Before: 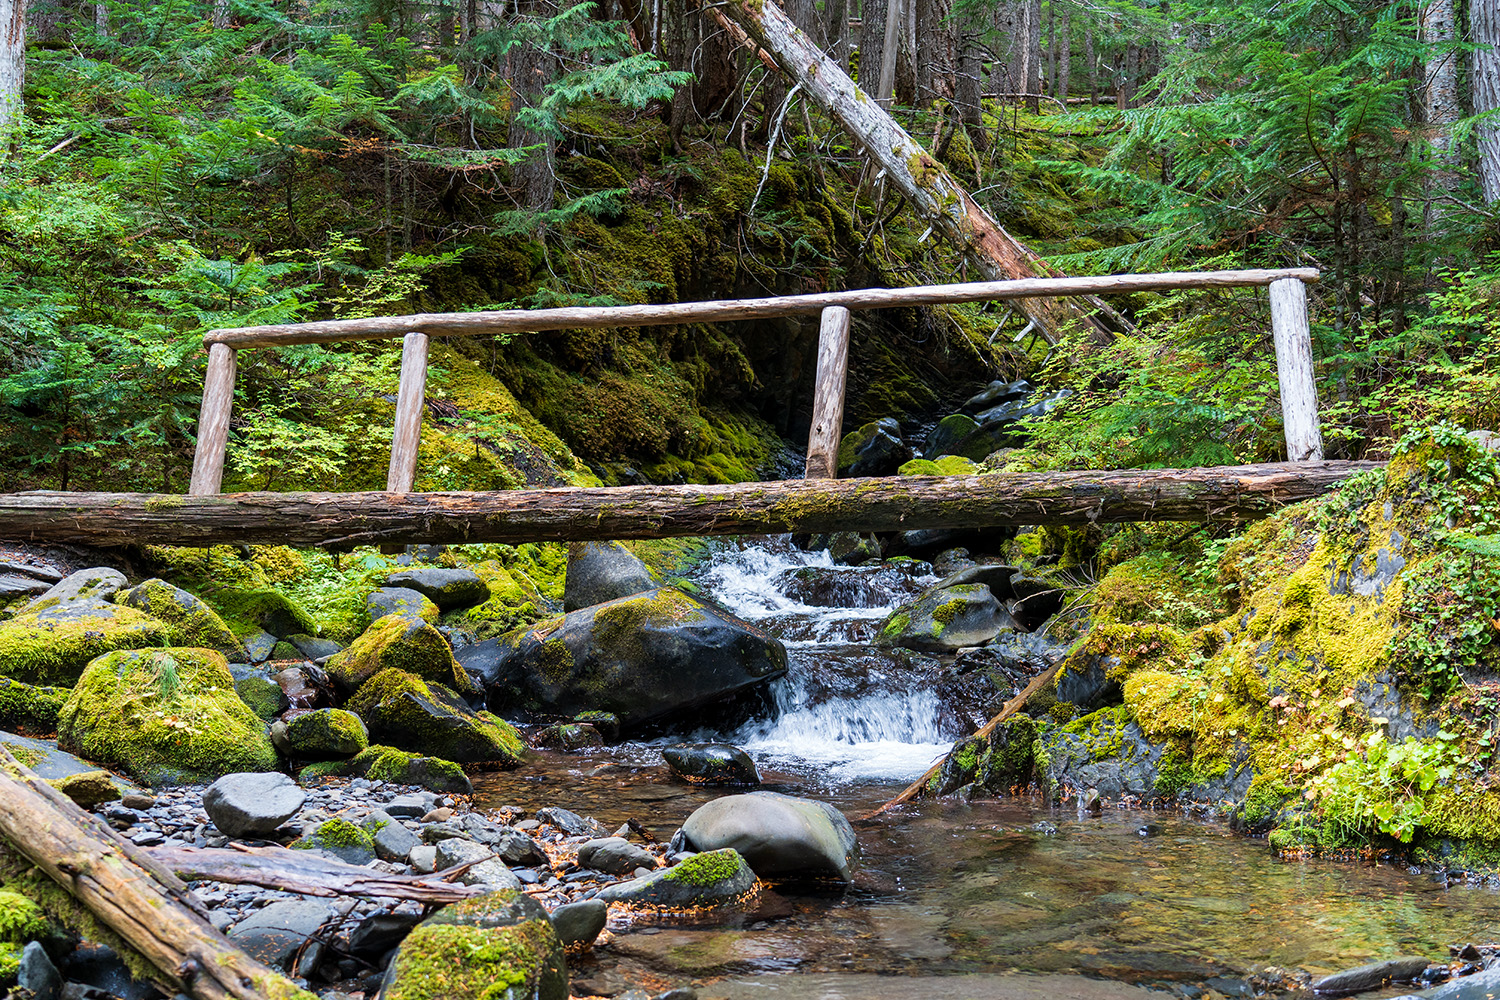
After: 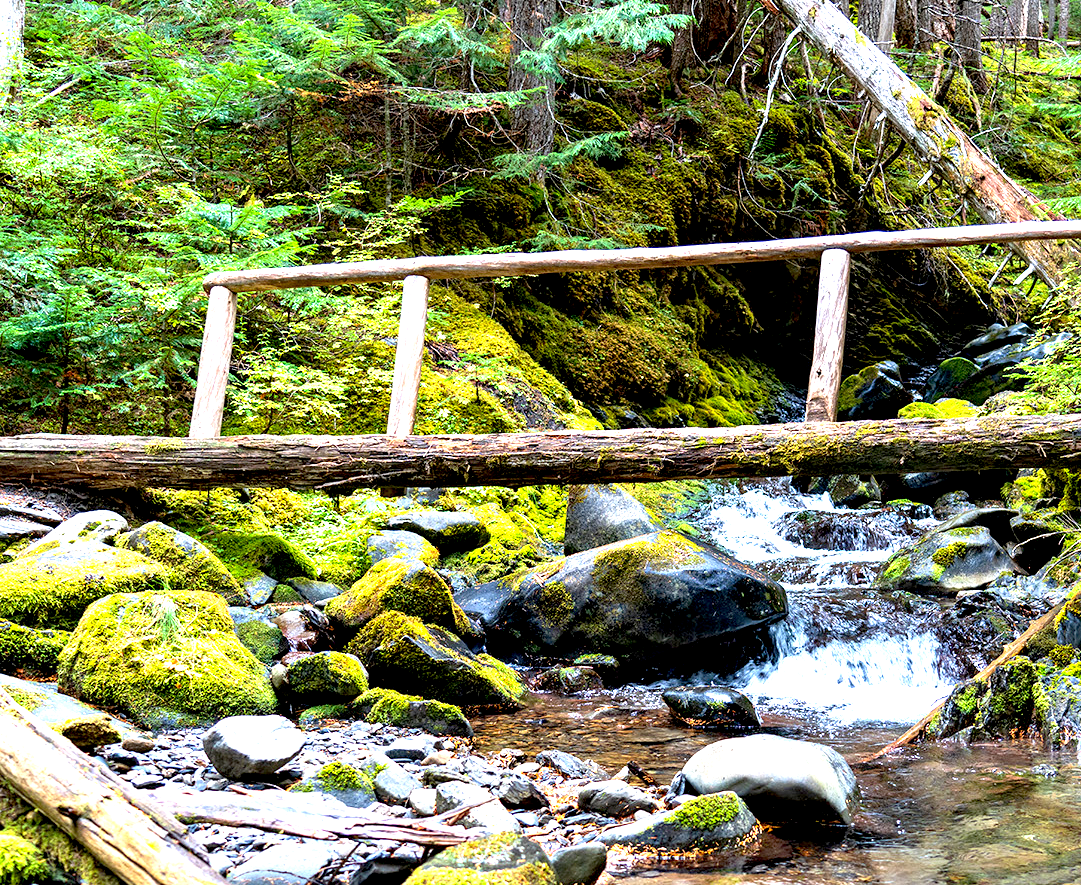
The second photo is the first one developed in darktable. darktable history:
crop: top 5.778%, right 27.901%, bottom 5.671%
exposure: black level correction 0.009, exposure 1.424 EV, compensate highlight preservation false
